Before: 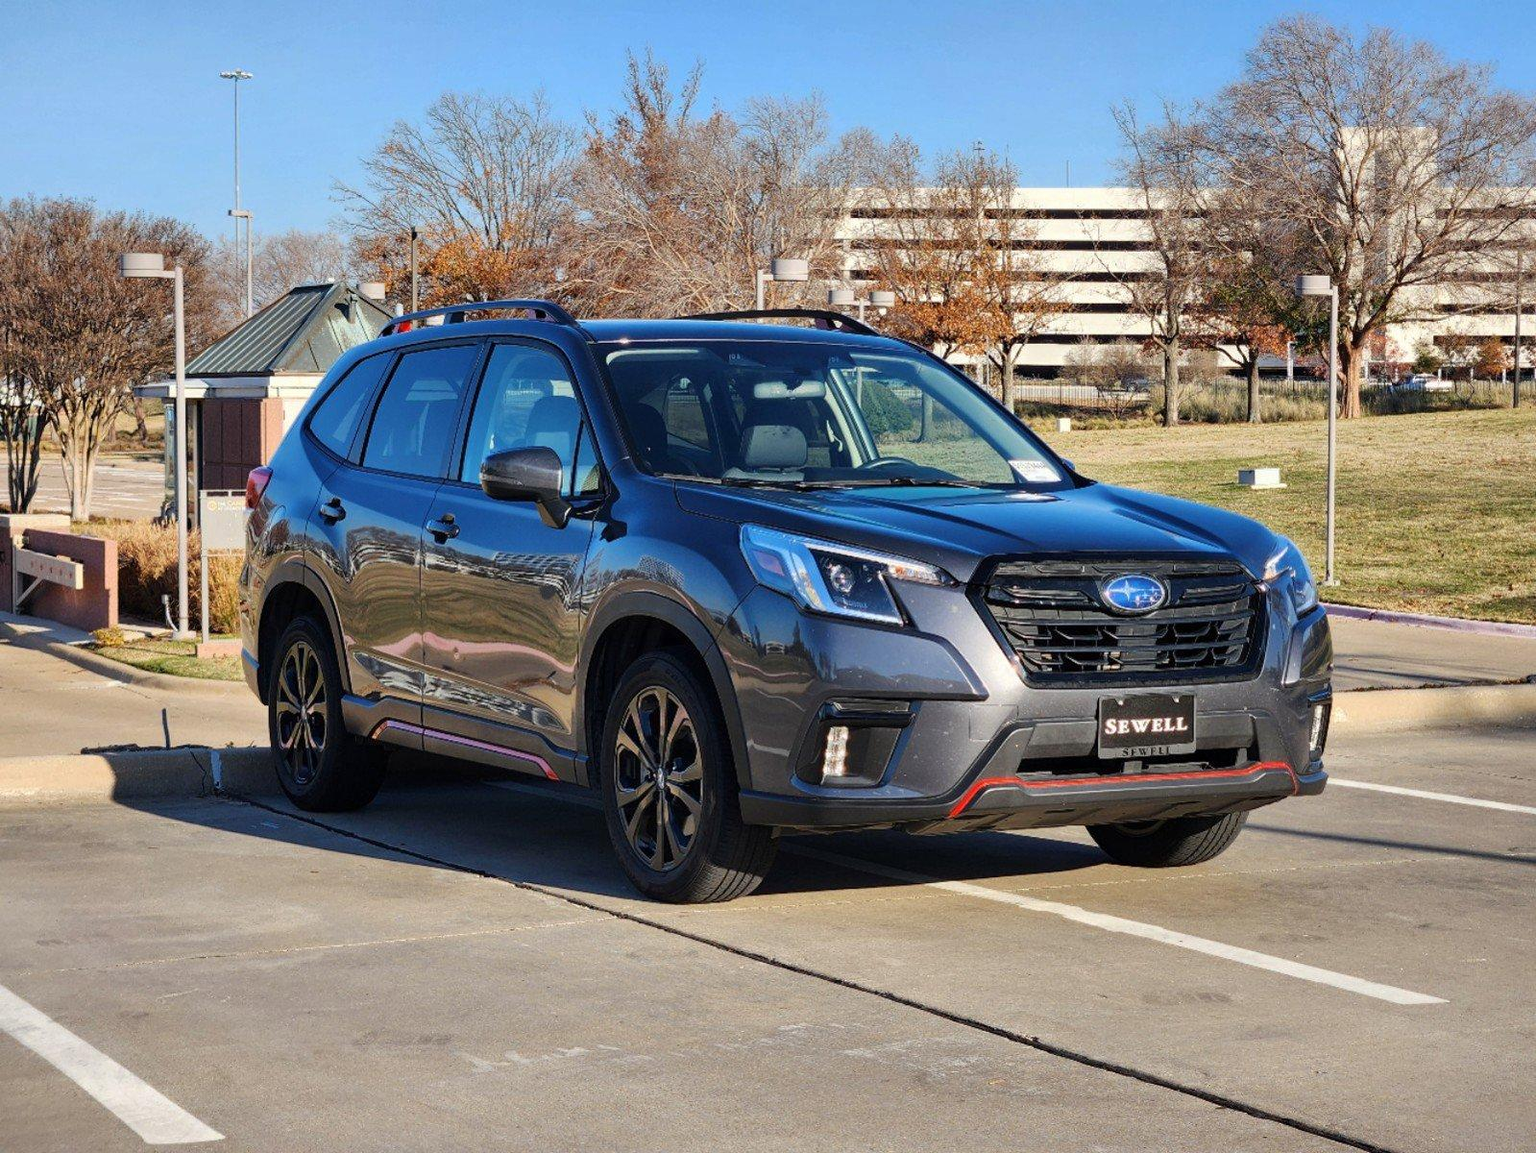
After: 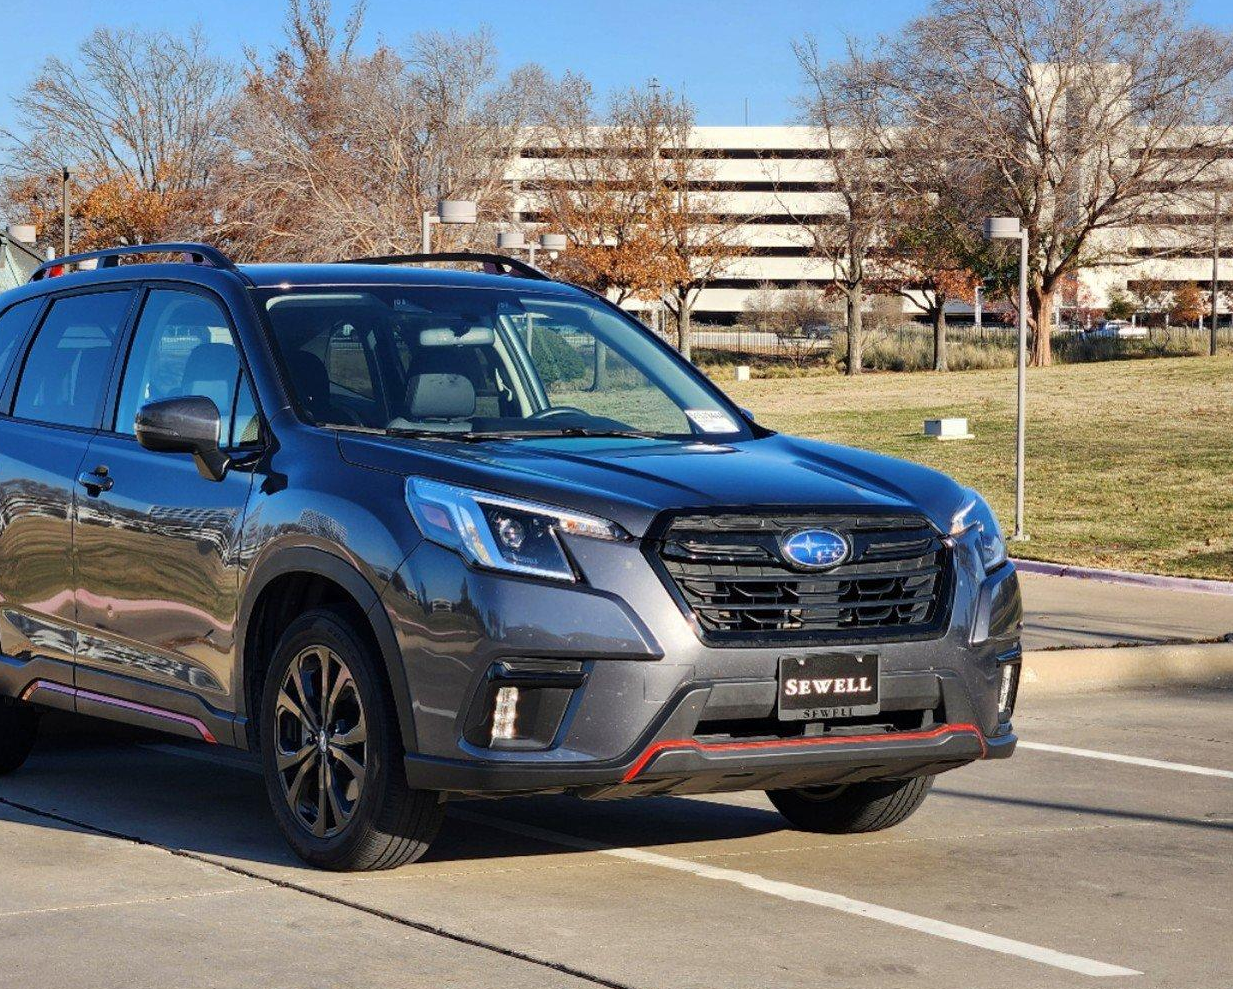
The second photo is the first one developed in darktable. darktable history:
crop: left 22.852%, top 5.823%, bottom 11.726%
